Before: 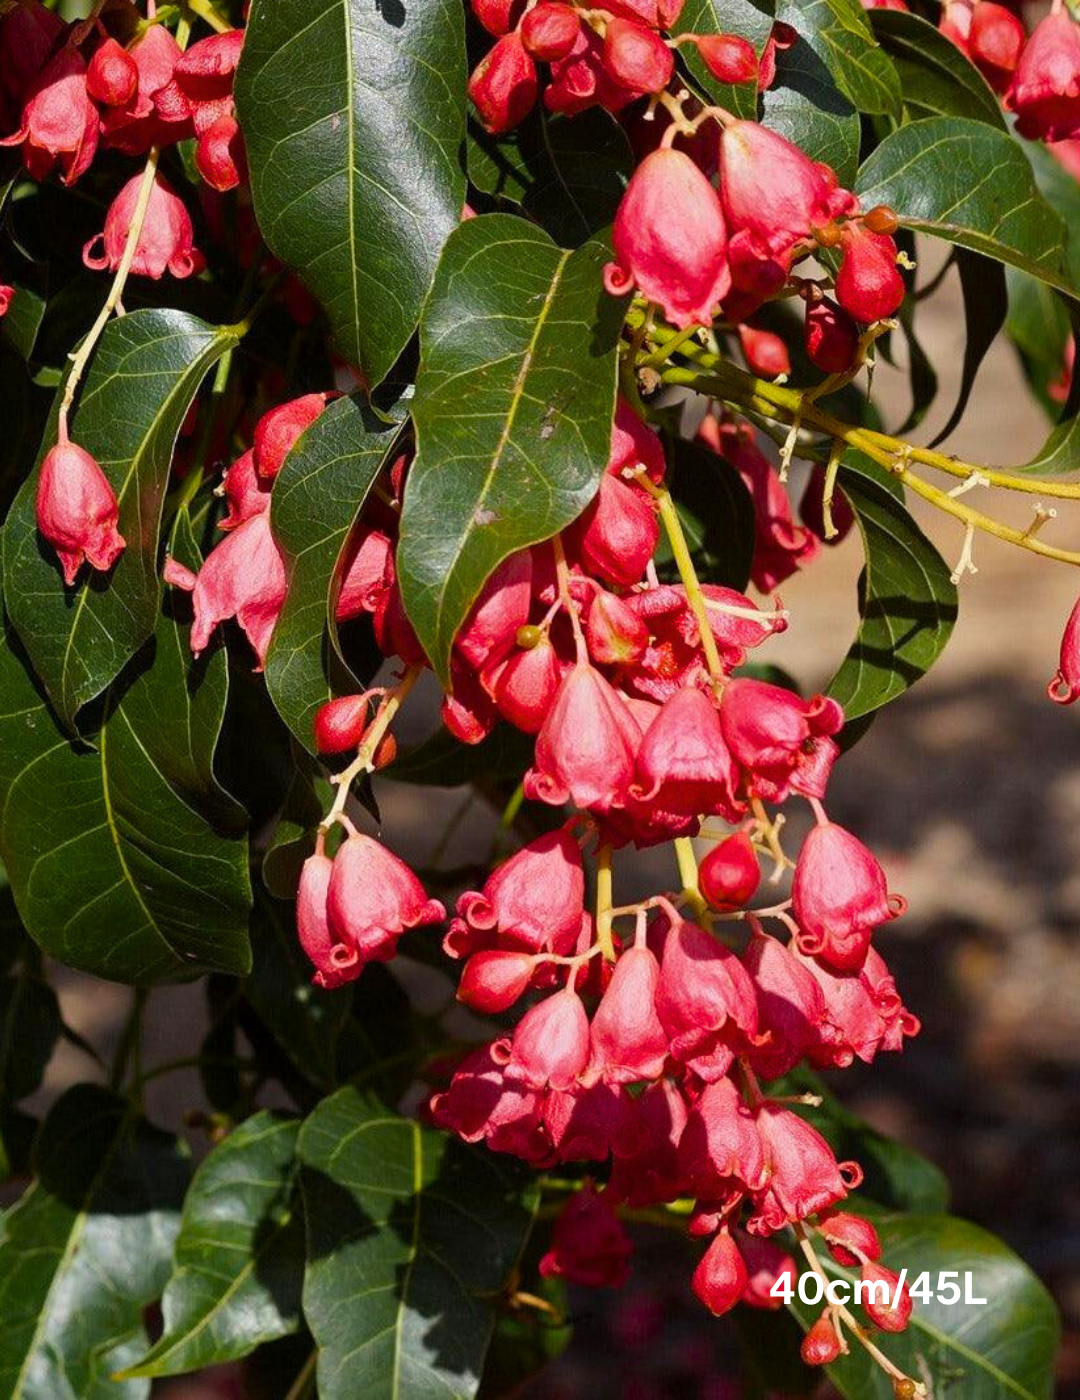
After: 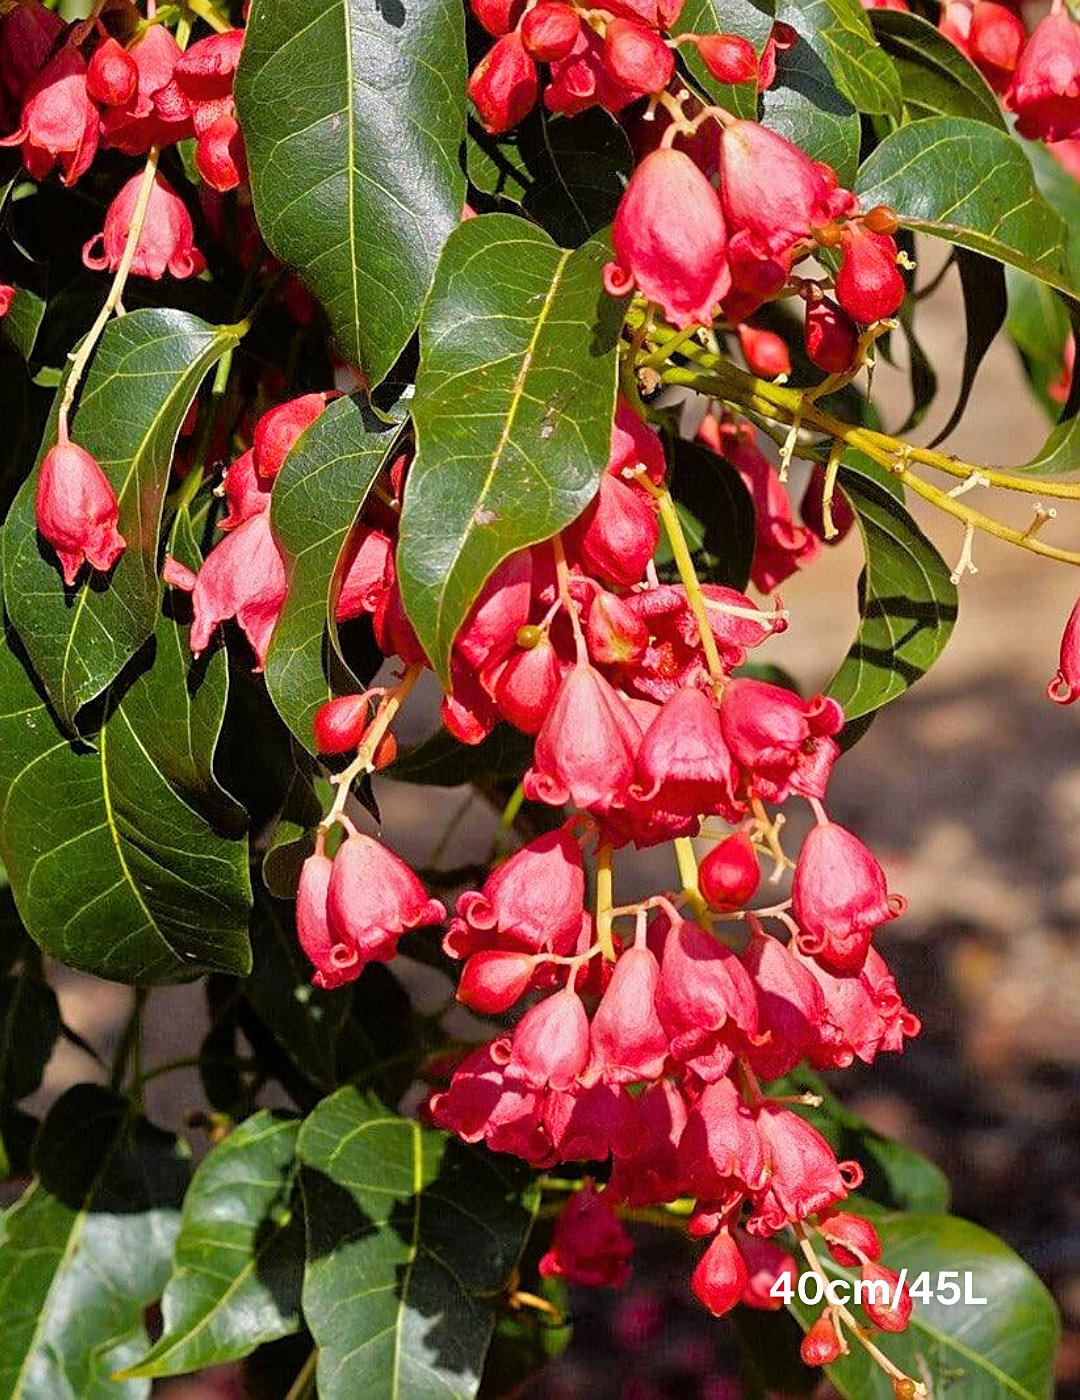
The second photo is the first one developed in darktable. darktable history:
sharpen: on, module defaults
tone equalizer: -7 EV 0.148 EV, -6 EV 0.587 EV, -5 EV 1.18 EV, -4 EV 1.32 EV, -3 EV 1.13 EV, -2 EV 0.6 EV, -1 EV 0.15 EV
